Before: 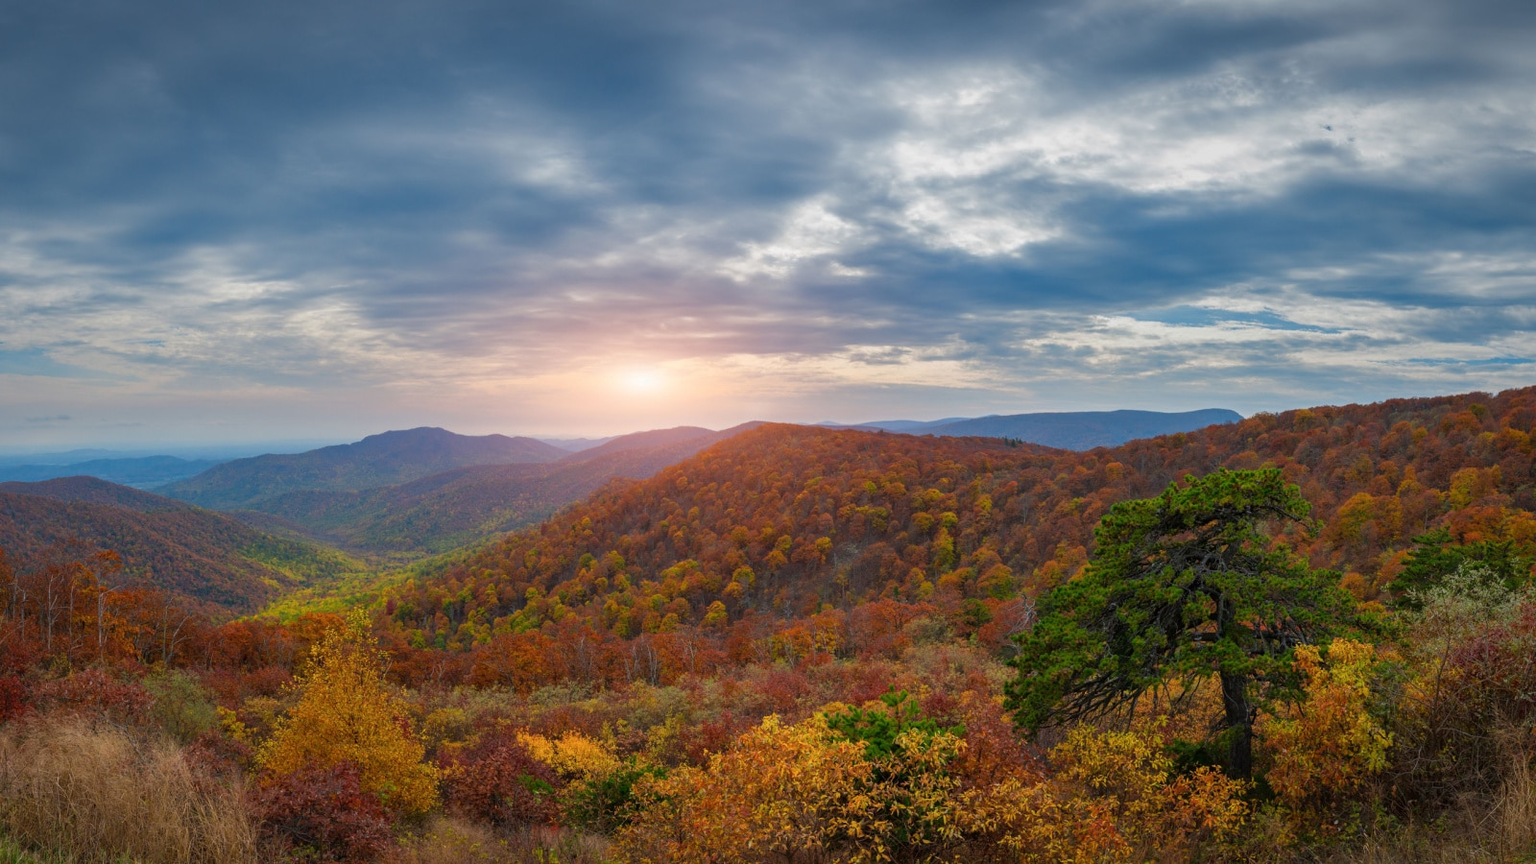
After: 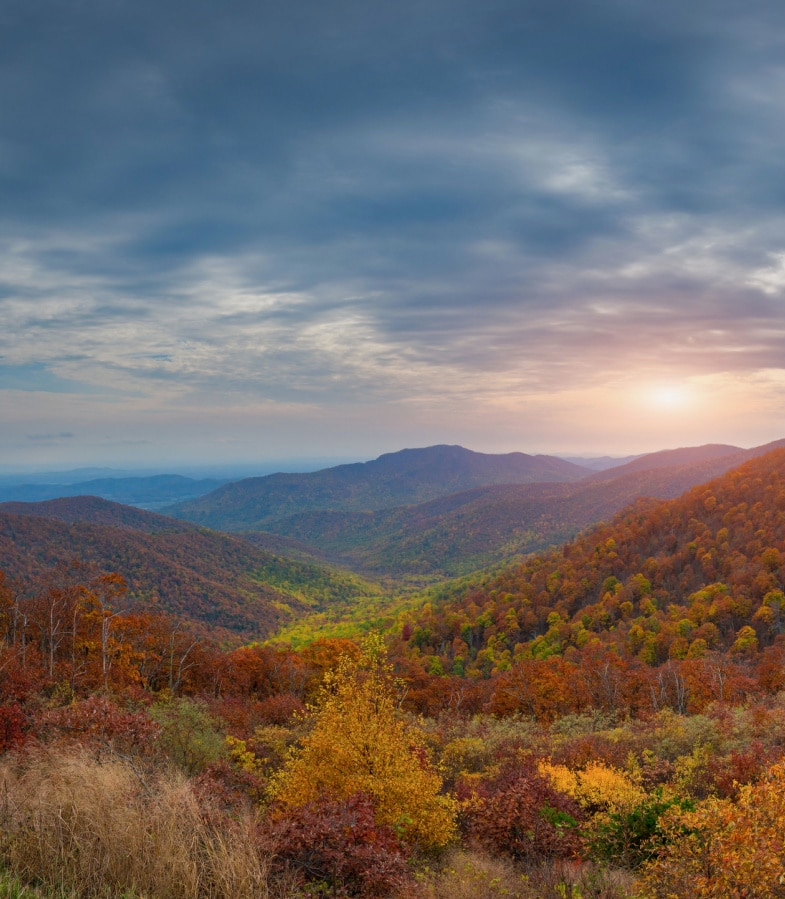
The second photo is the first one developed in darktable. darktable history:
crop and rotate: left 0.051%, top 0%, right 50.844%
shadows and highlights: radius 134.95, soften with gaussian
exposure: black level correction 0.002, exposure -0.102 EV, compensate highlight preservation false
